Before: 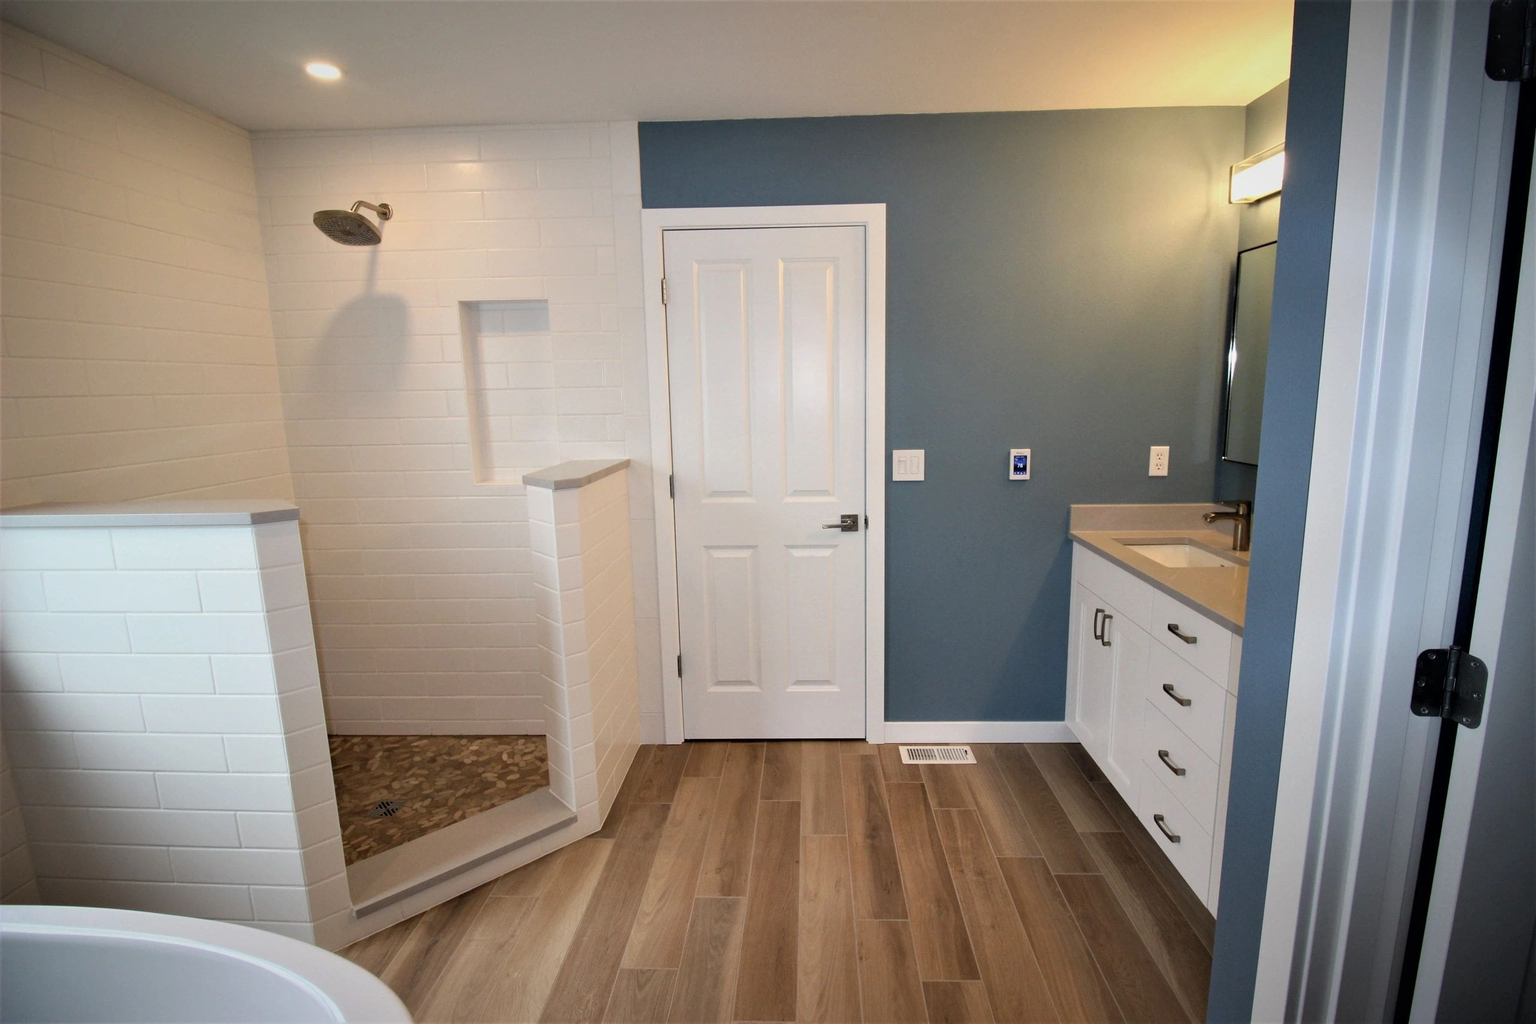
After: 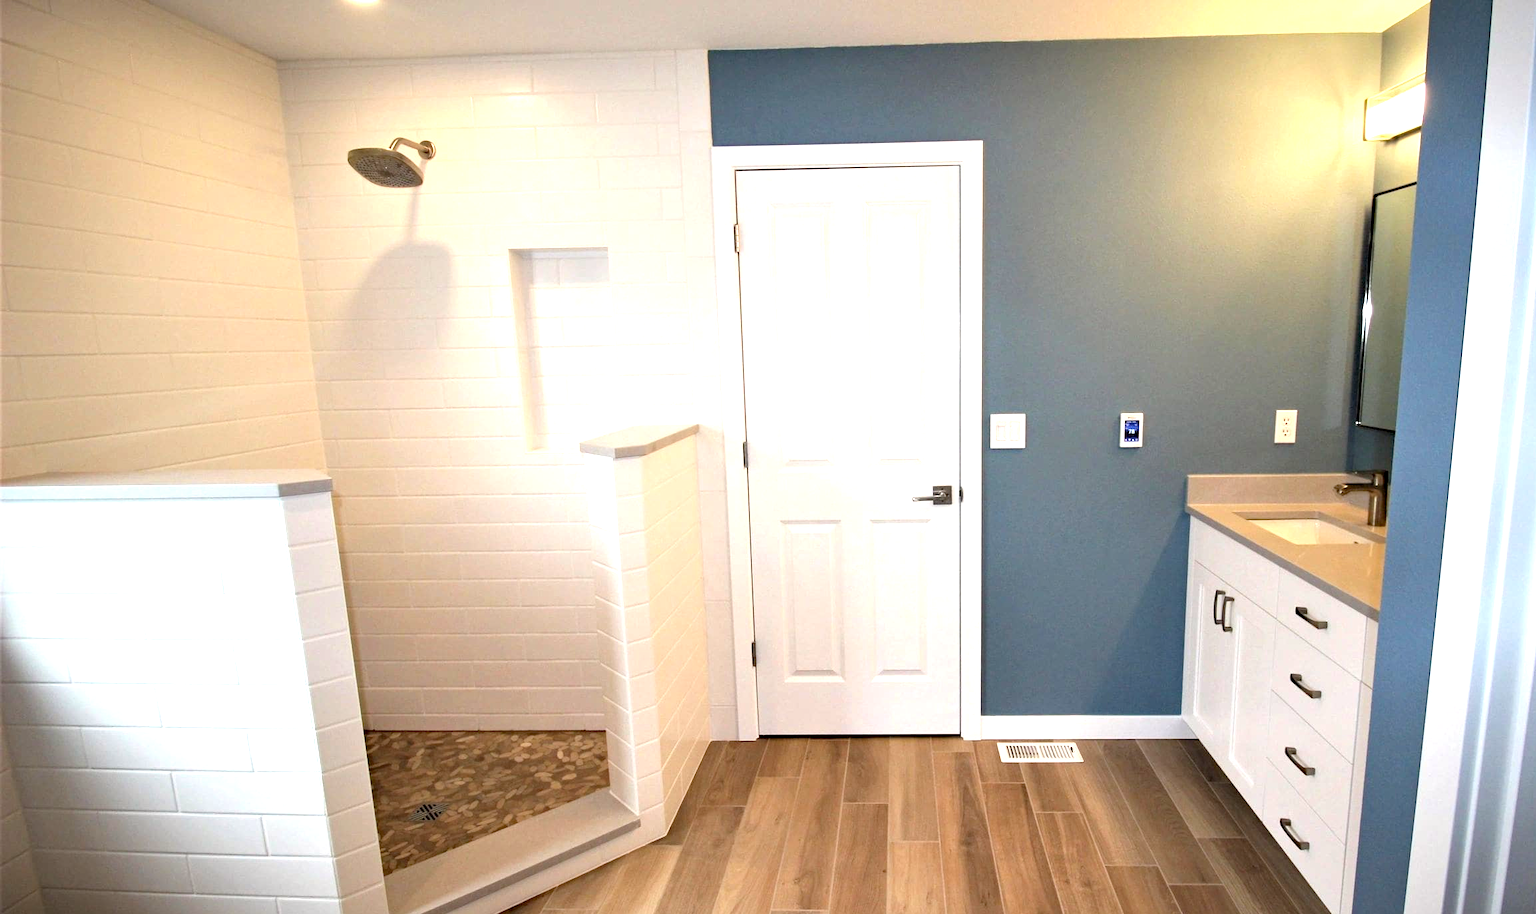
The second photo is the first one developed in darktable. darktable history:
exposure: black level correction 0, exposure 1.096 EV, compensate highlight preservation false
crop: top 7.529%, right 9.841%, bottom 11.972%
haze removal: compatibility mode true, adaptive false
